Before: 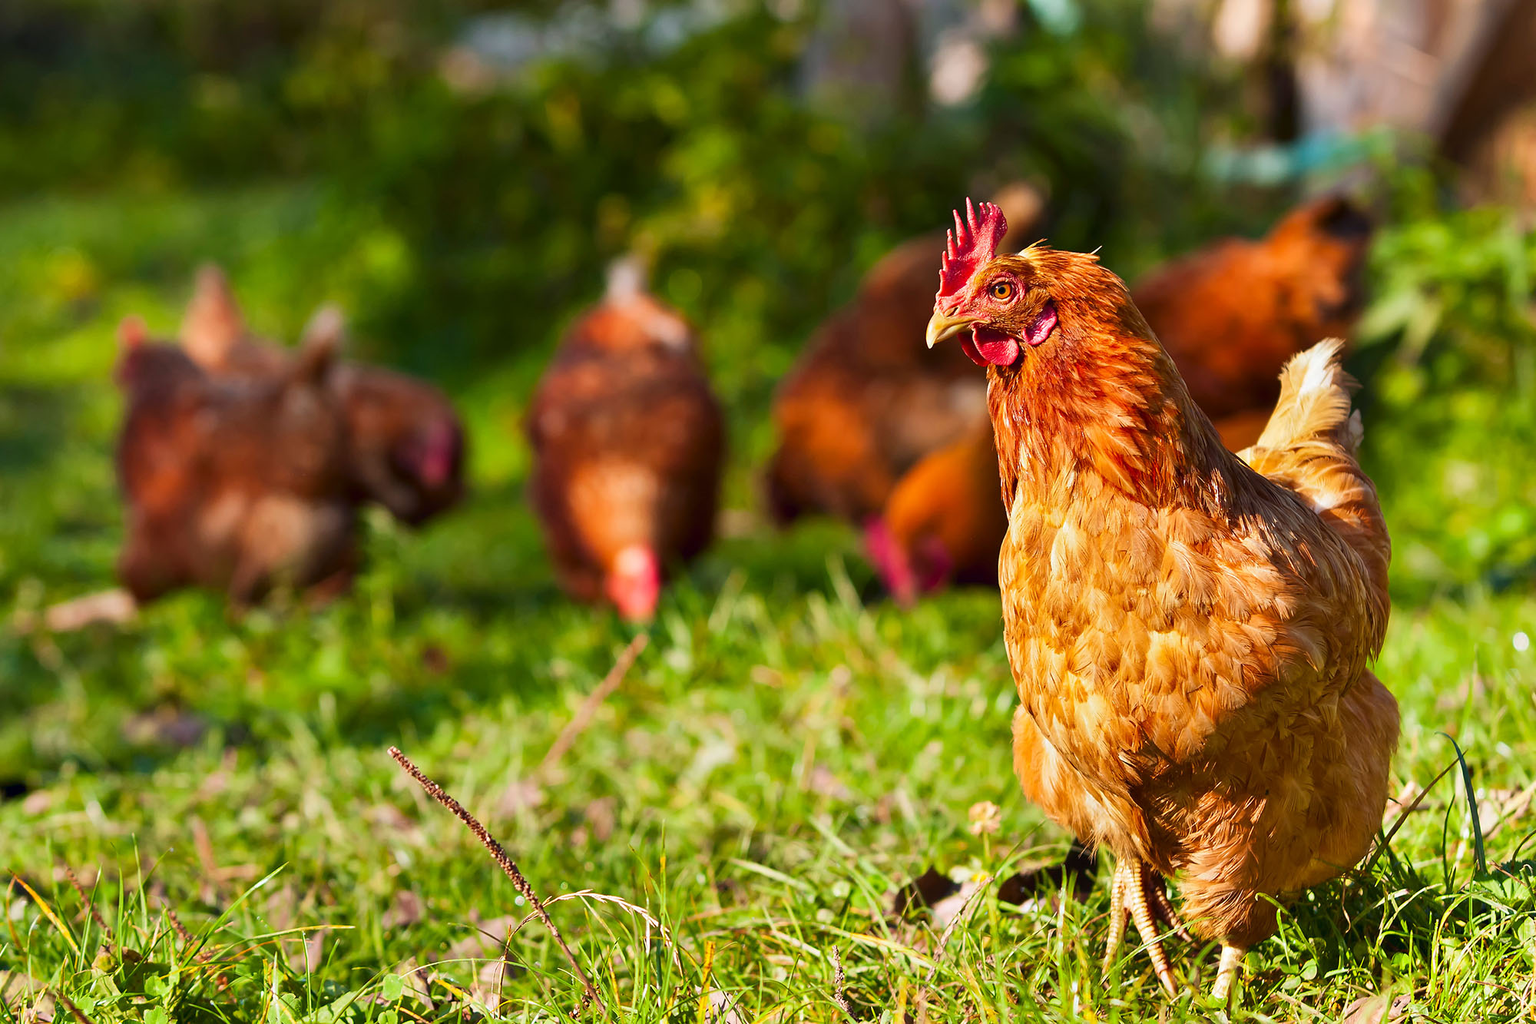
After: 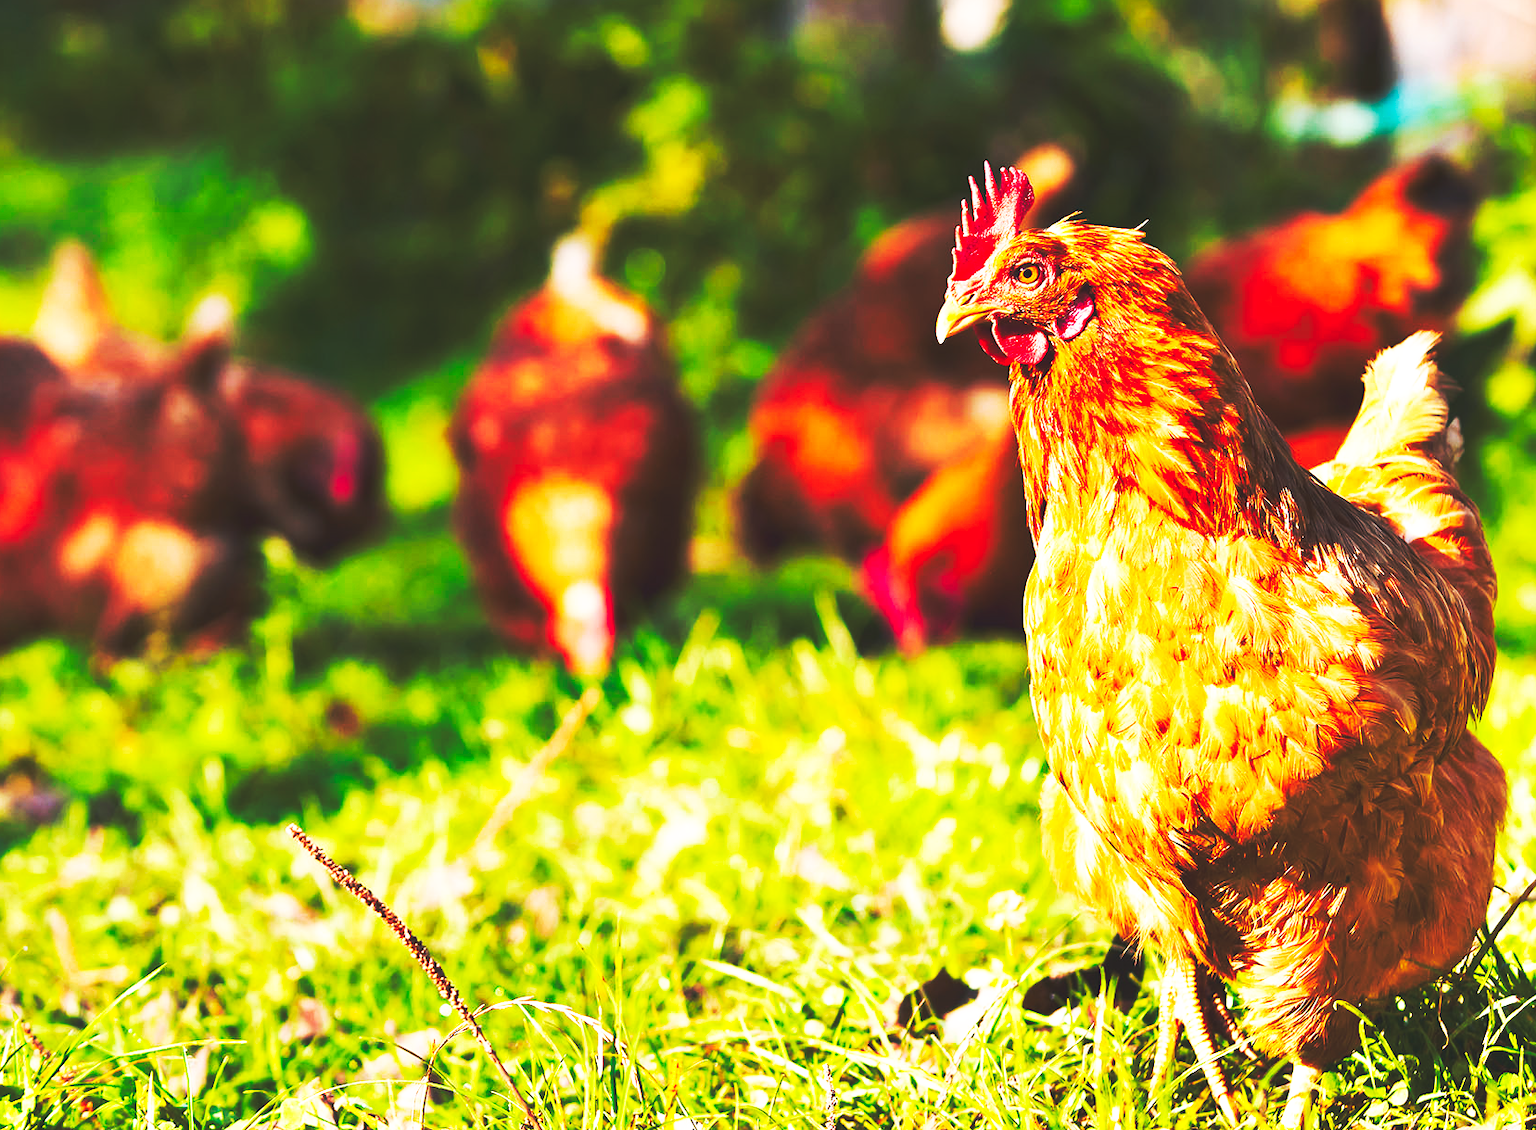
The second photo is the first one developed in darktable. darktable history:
base curve: curves: ch0 [(0, 0.015) (0.085, 0.116) (0.134, 0.298) (0.19, 0.545) (0.296, 0.764) (0.599, 0.982) (1, 1)], preserve colors none
crop: left 9.807%, top 6.259%, right 7.334%, bottom 2.177%
